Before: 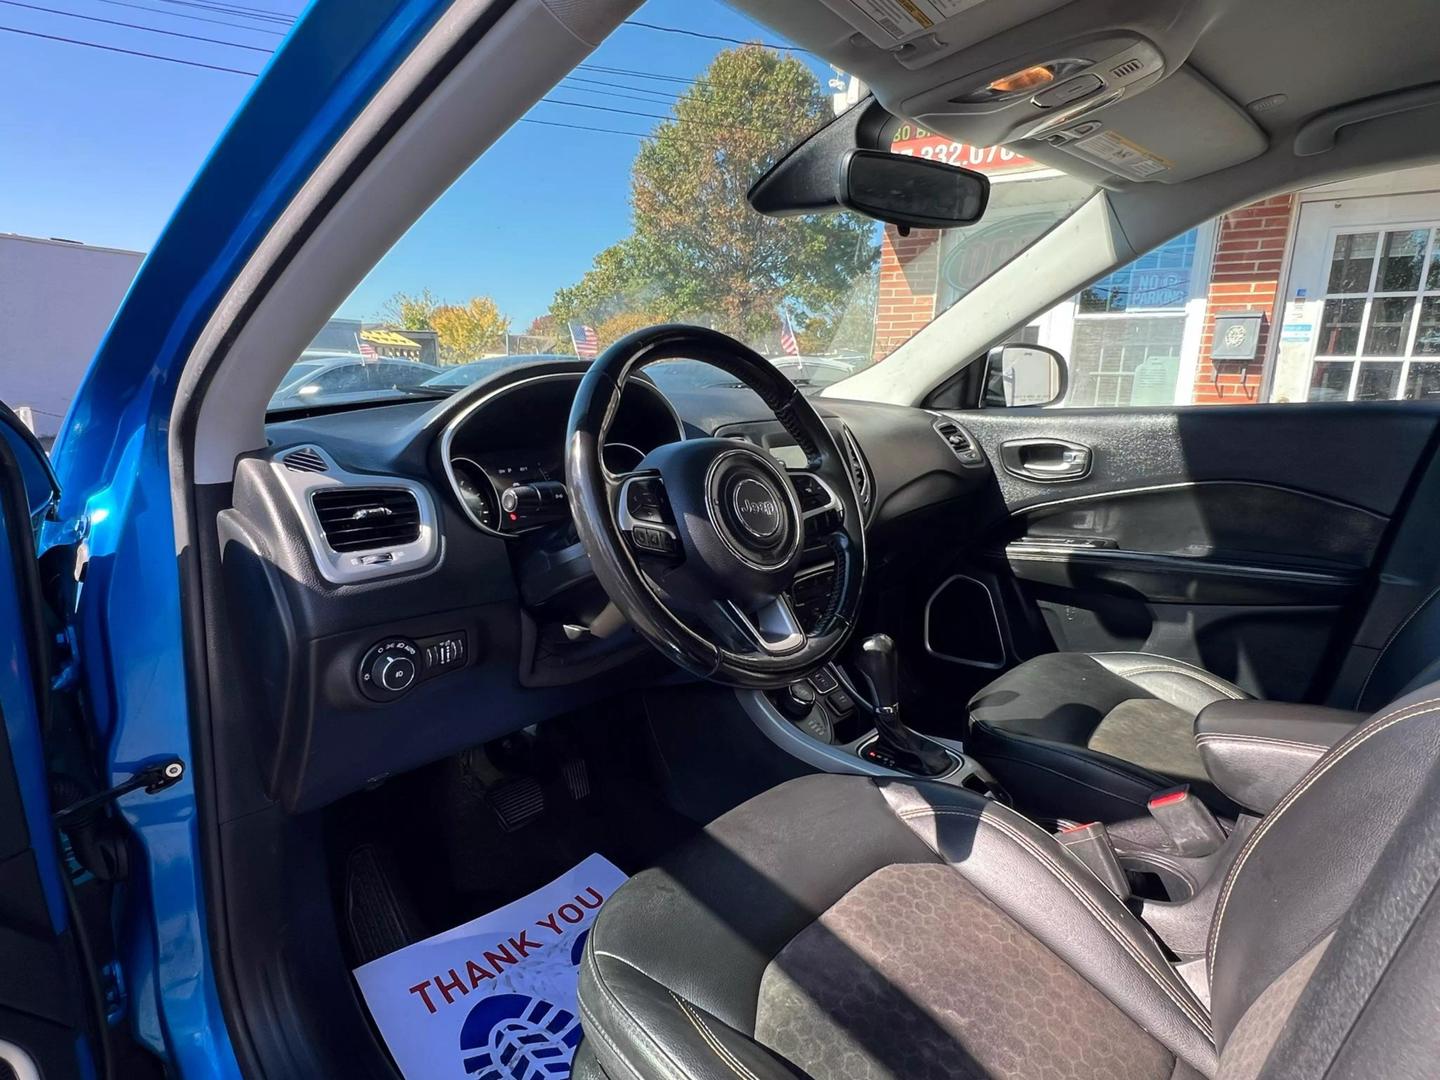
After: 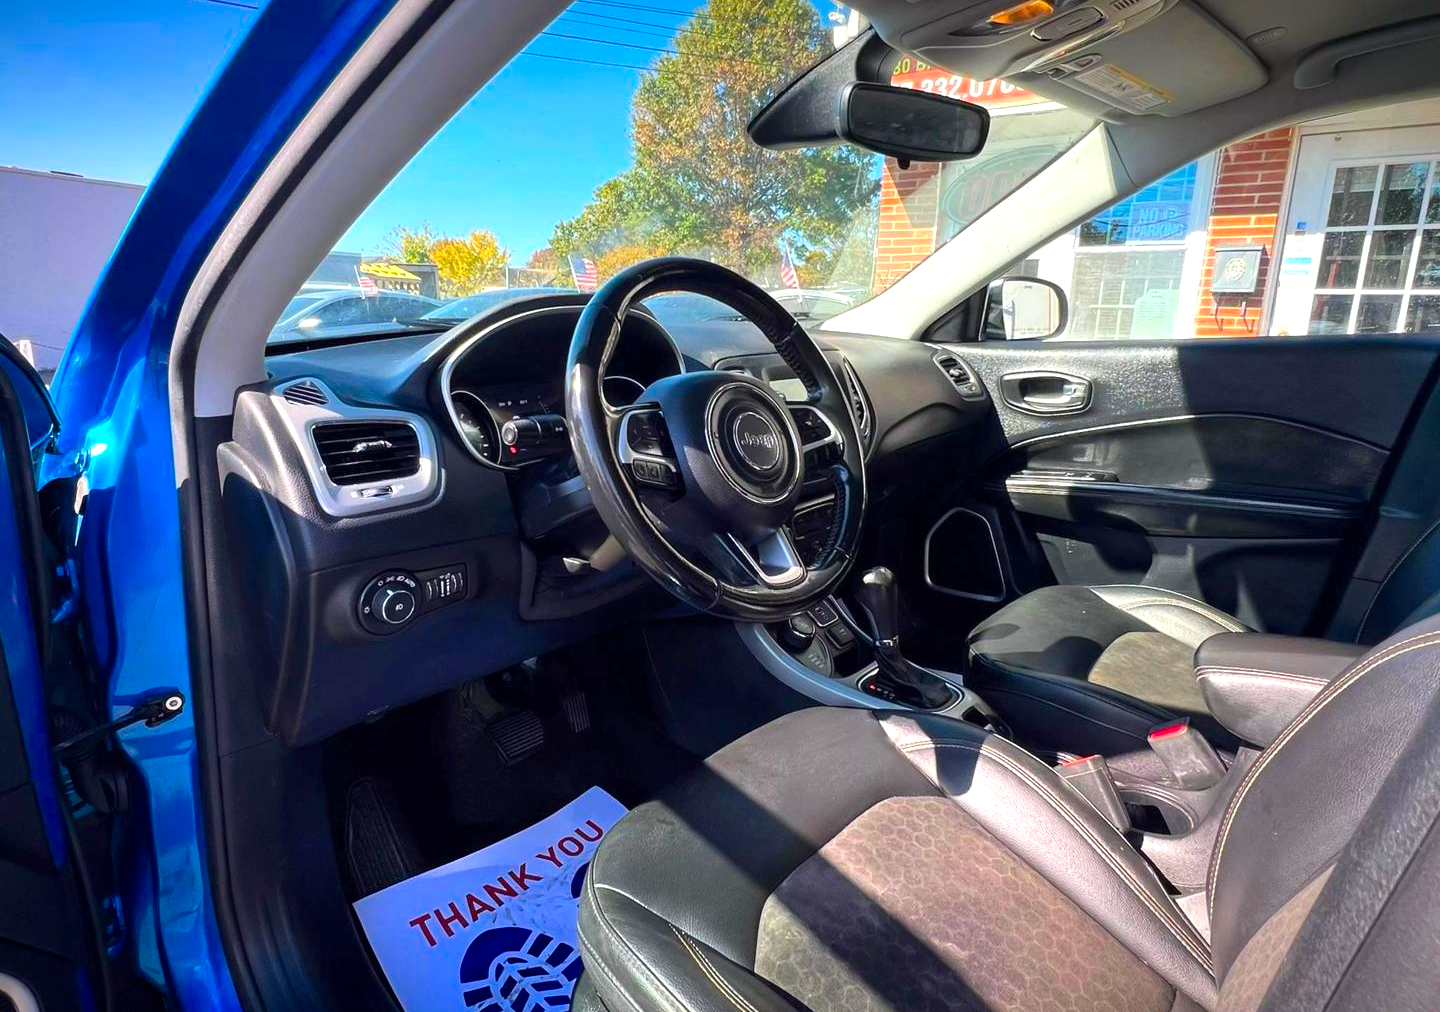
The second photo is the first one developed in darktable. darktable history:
crop and rotate: top 6.25%
exposure: black level correction 0, exposure 0.5 EV, compensate exposure bias true, compensate highlight preservation false
vignetting: fall-off start 98.29%, fall-off radius 100%, brightness -1, saturation 0.5, width/height ratio 1.428
color balance rgb: perceptual saturation grading › global saturation 40%, global vibrance 15%
